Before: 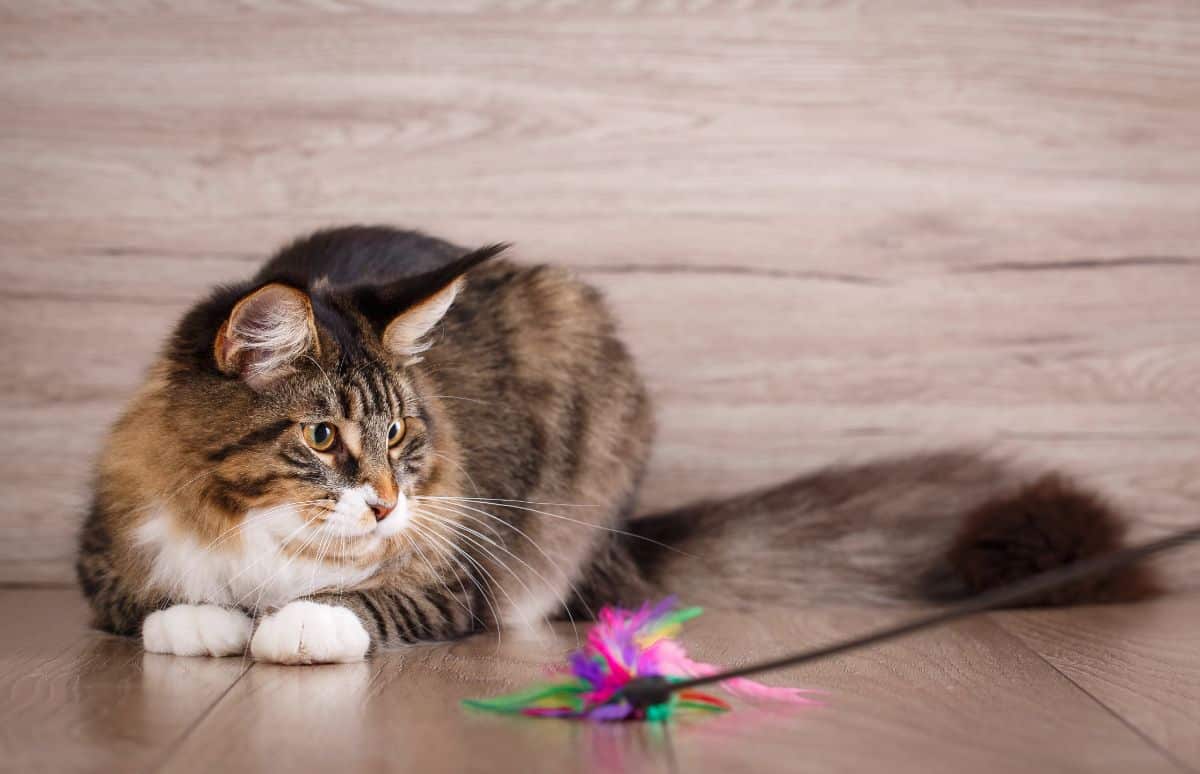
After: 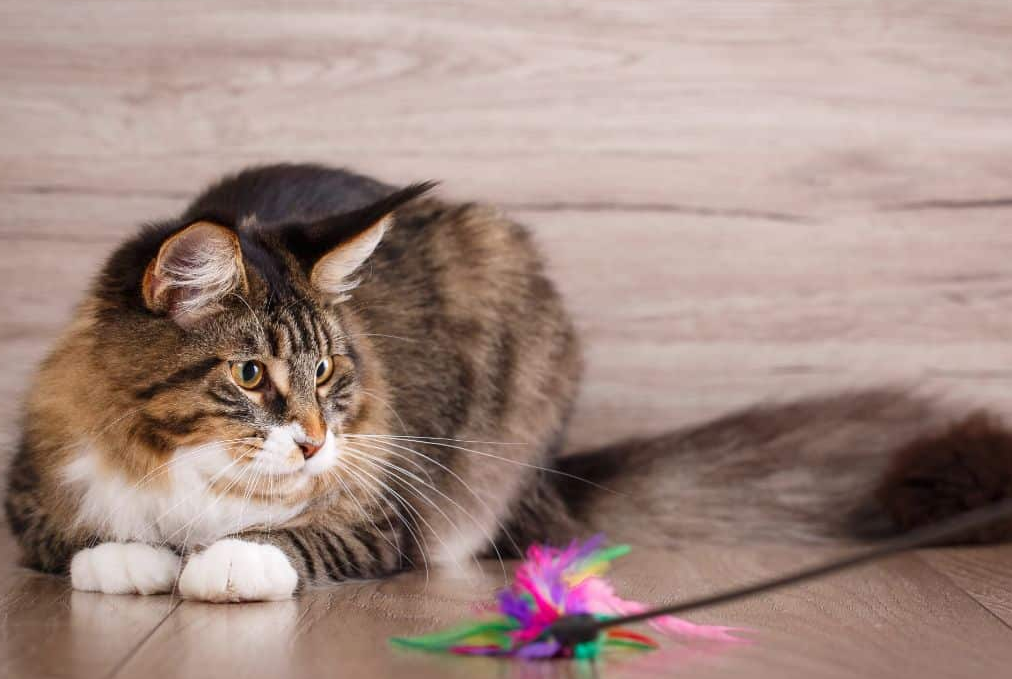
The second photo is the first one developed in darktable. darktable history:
crop: left 6.05%, top 8.134%, right 9.546%, bottom 4.105%
